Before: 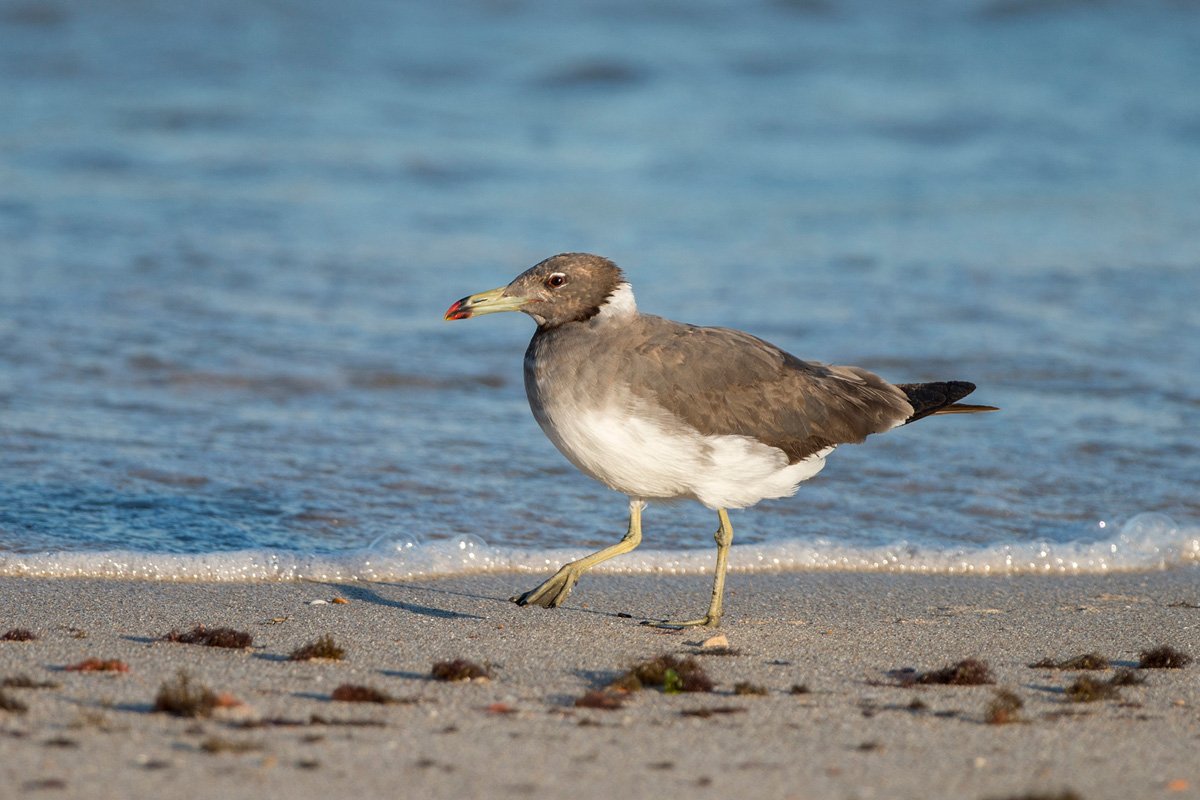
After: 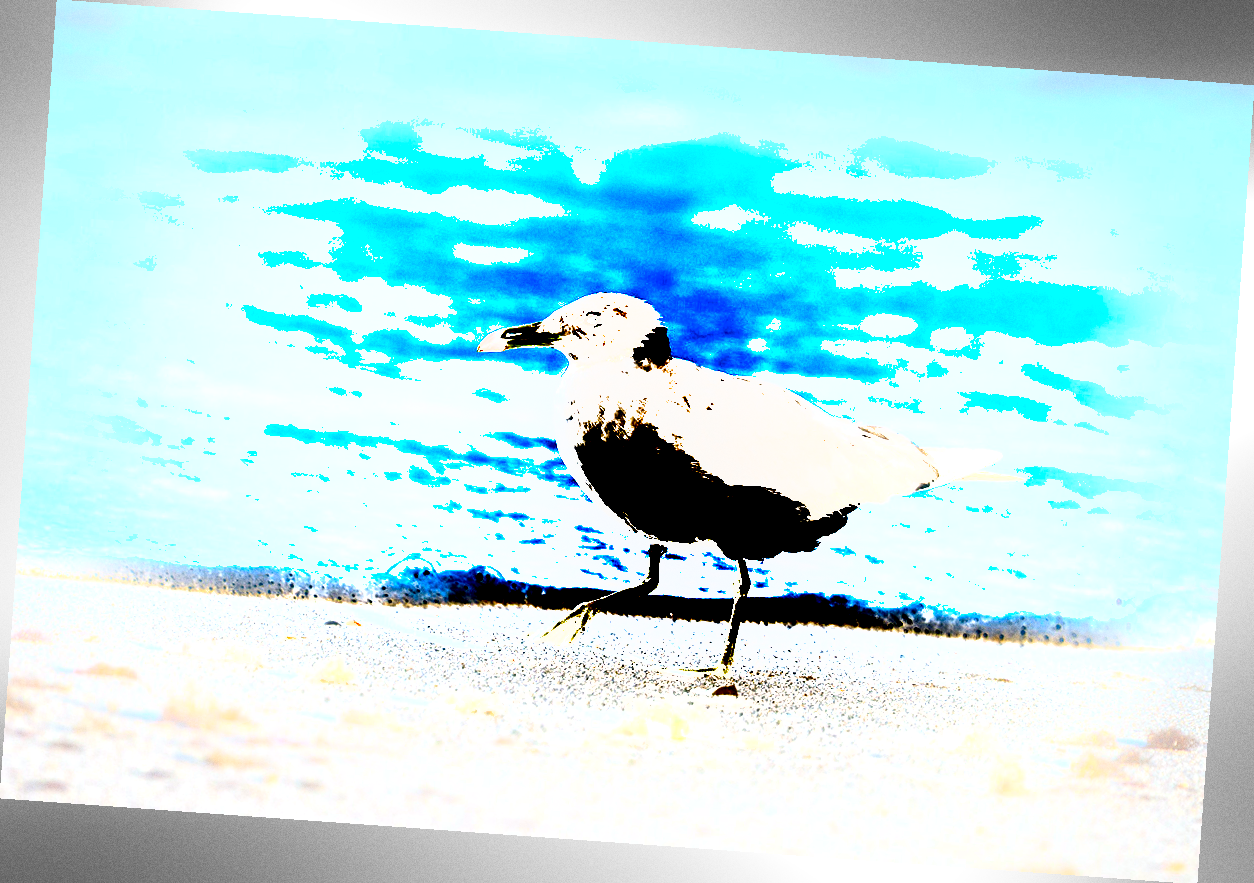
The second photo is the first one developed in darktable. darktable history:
rotate and perspective: rotation 4.1°, automatic cropping off
white balance: red 0.924, blue 1.095
grain: coarseness 0.09 ISO
local contrast: highlights 100%, shadows 100%, detail 131%, midtone range 0.2
shadows and highlights: shadows -21.3, highlights 100, soften with gaussian
bloom: on, module defaults
exposure: black level correction 0, exposure 1.45 EV, compensate exposure bias true, compensate highlight preservation false
tone equalizer: -8 EV -0.417 EV, -7 EV -0.389 EV, -6 EV -0.333 EV, -5 EV -0.222 EV, -3 EV 0.222 EV, -2 EV 0.333 EV, -1 EV 0.389 EV, +0 EV 0.417 EV, edges refinement/feathering 500, mask exposure compensation -1.57 EV, preserve details no
